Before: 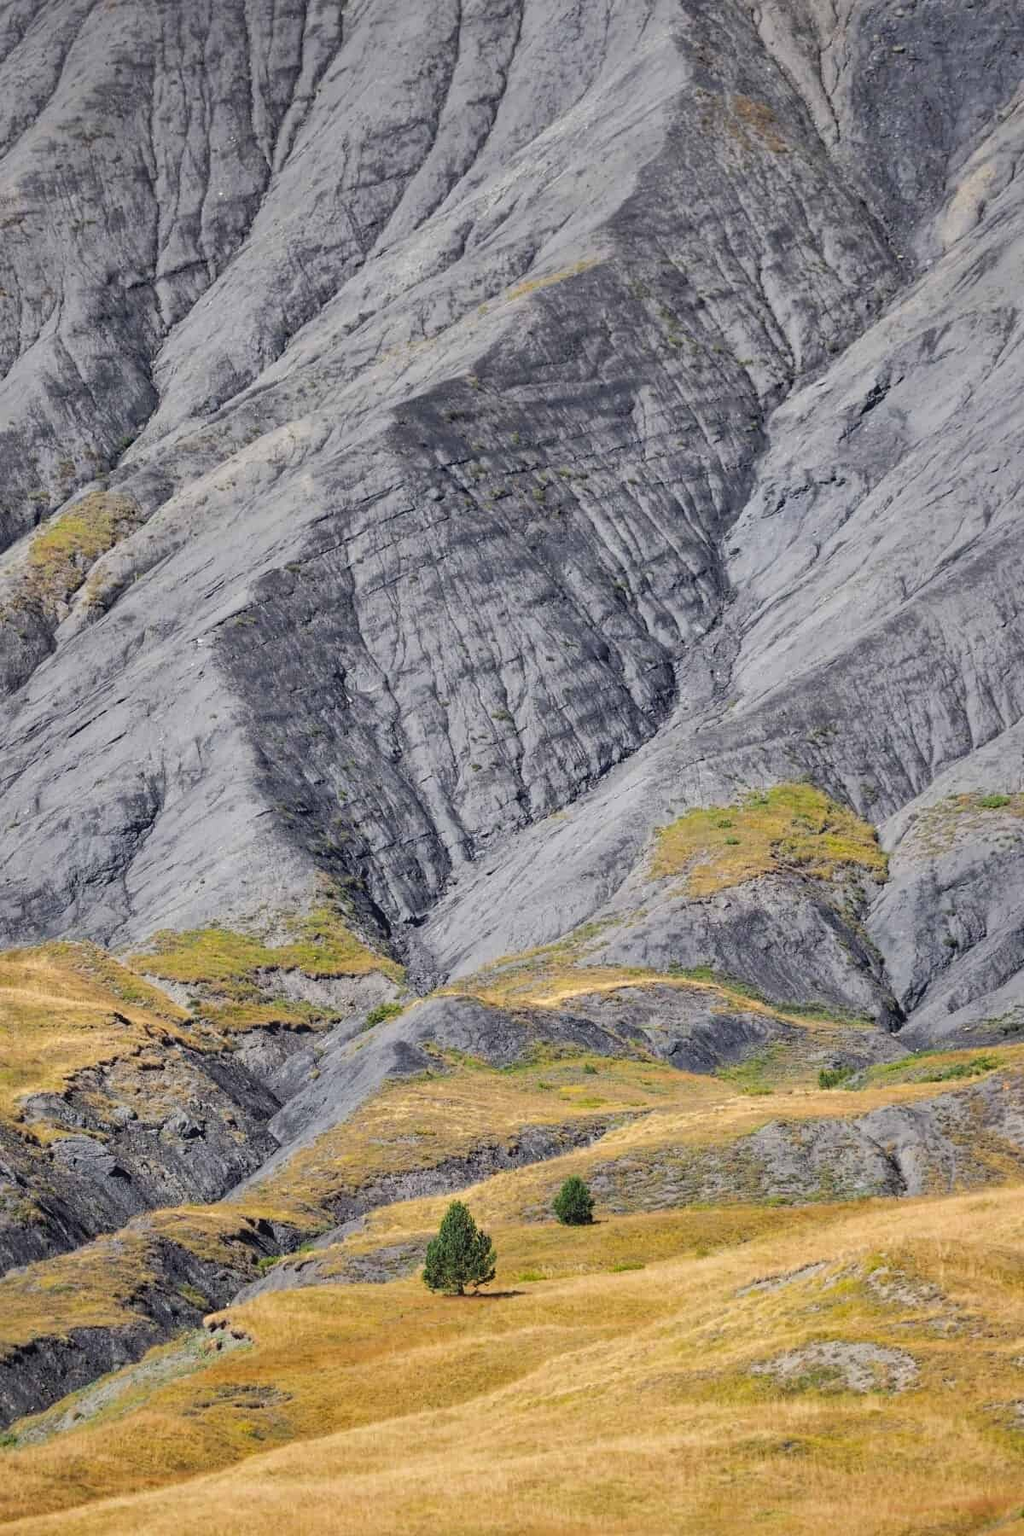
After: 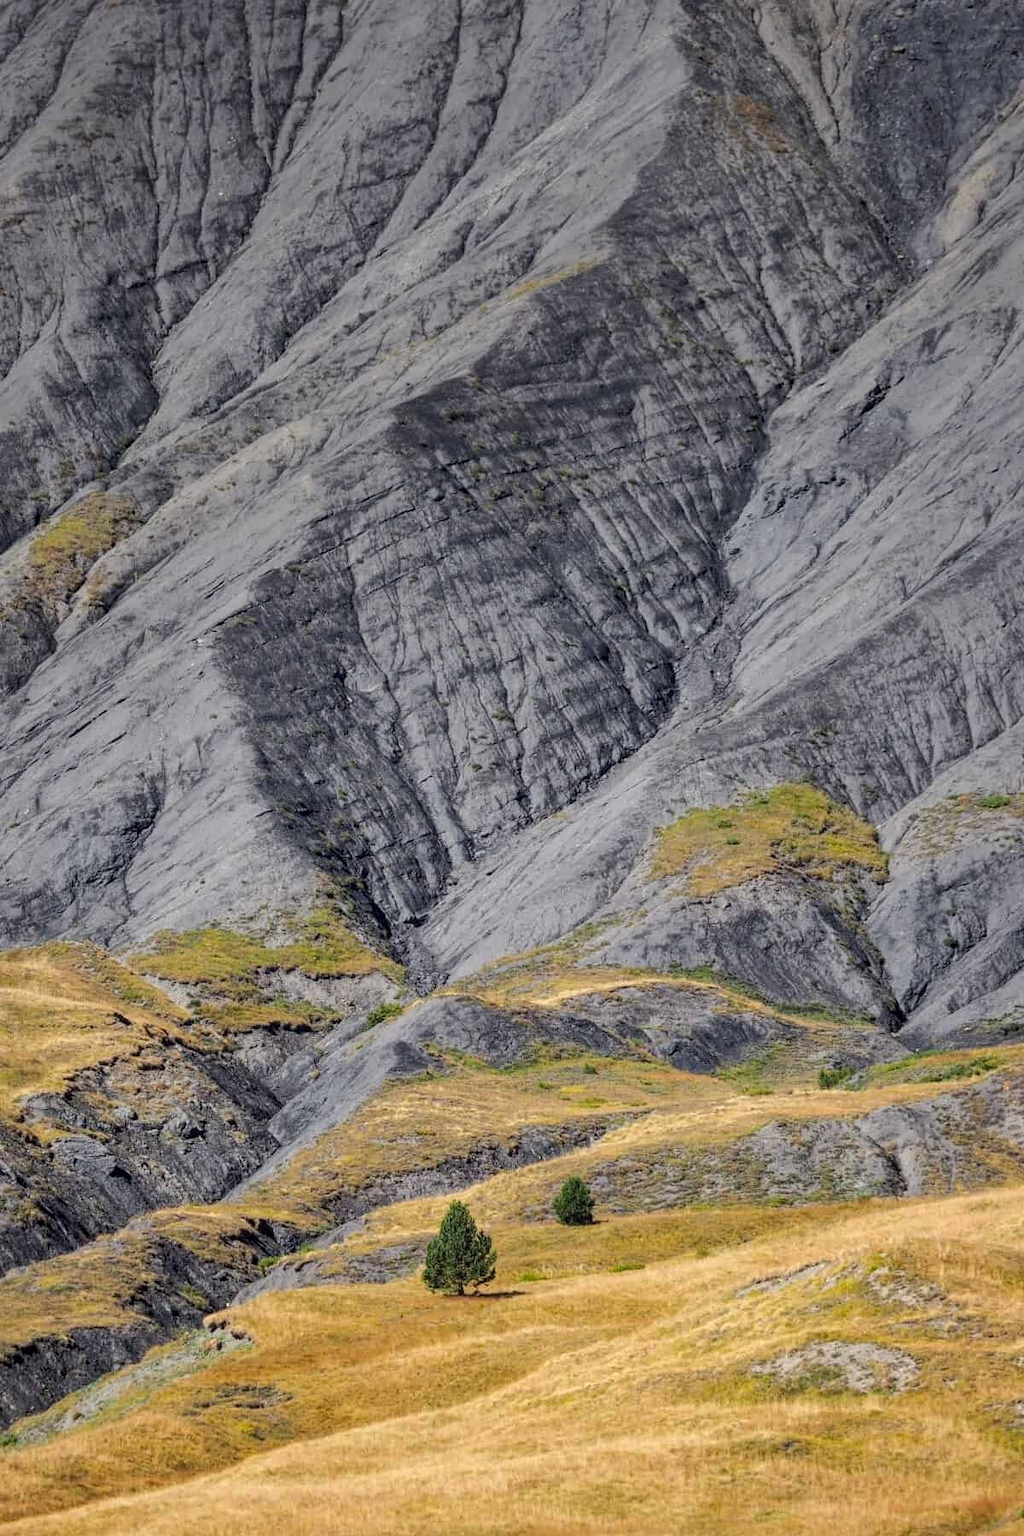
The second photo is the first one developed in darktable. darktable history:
graduated density: rotation -0.352°, offset 57.64
local contrast: on, module defaults
